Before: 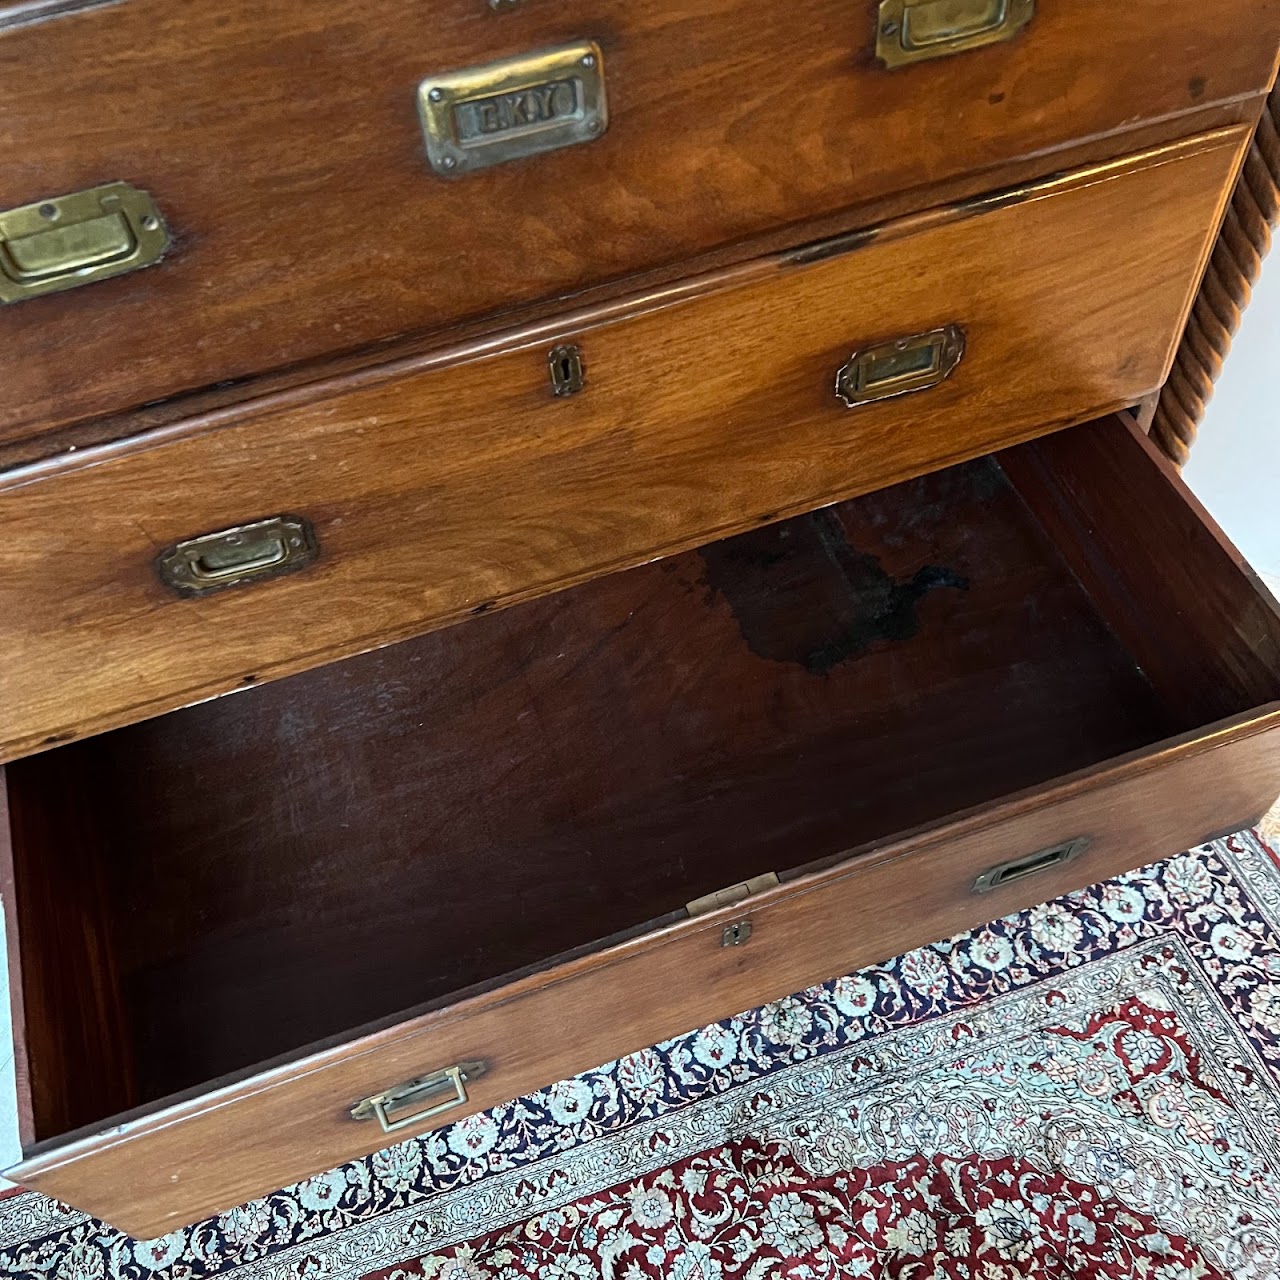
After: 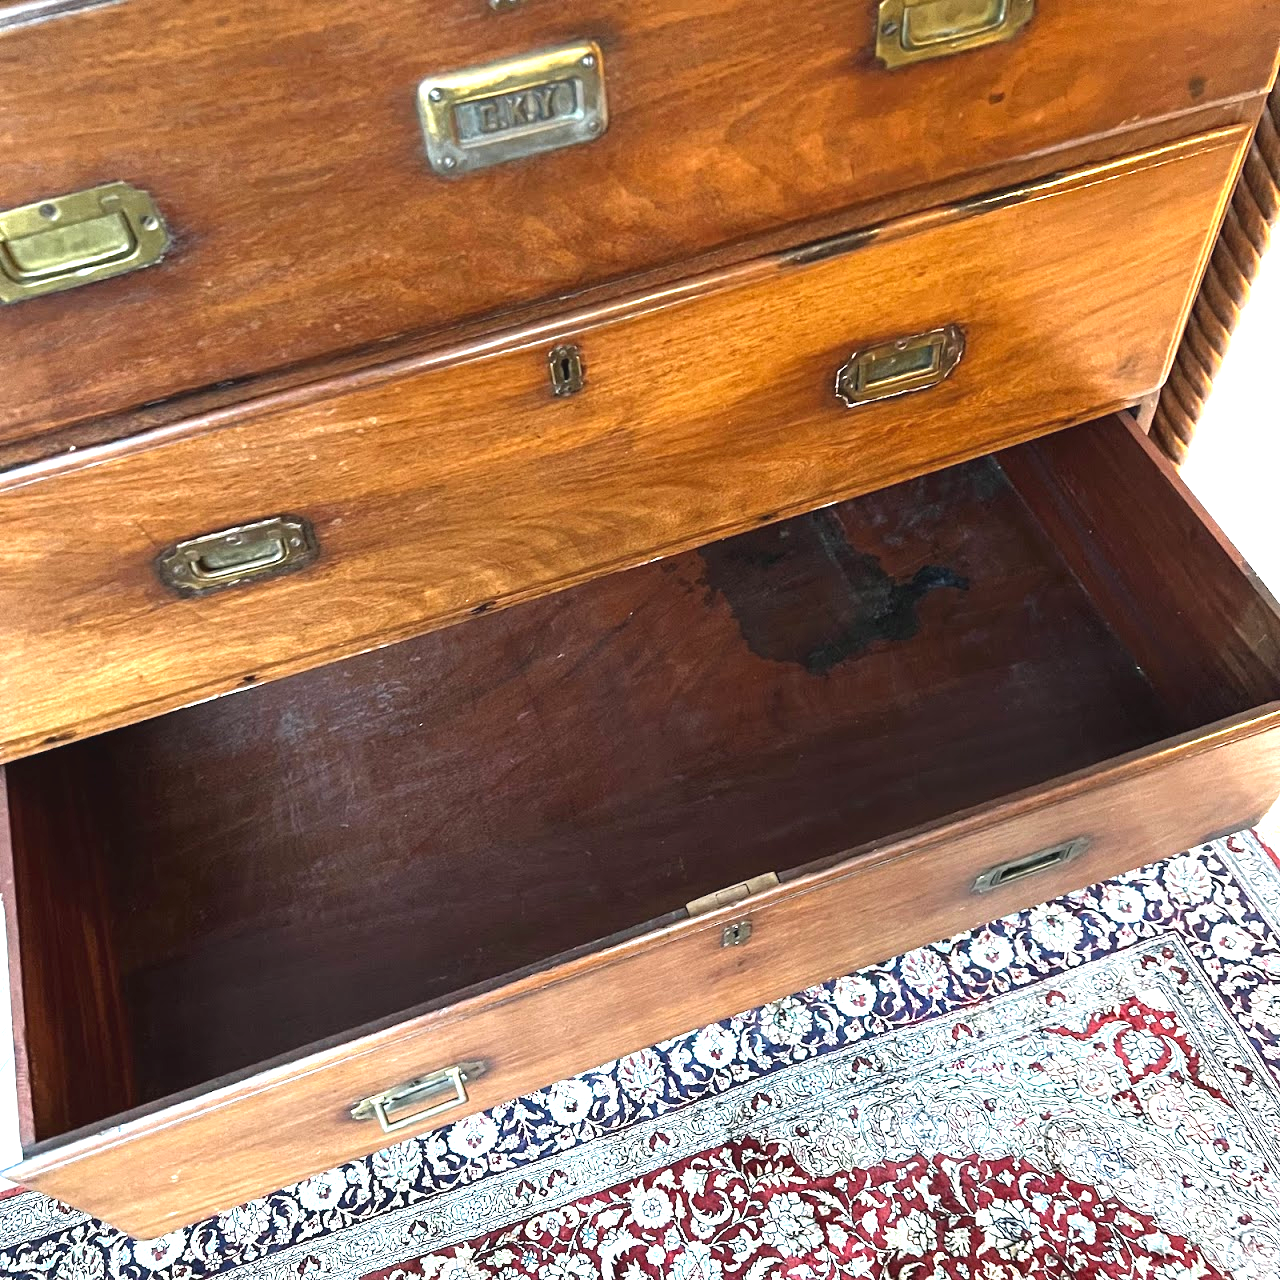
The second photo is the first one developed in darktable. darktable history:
exposure: black level correction -0.002, exposure 1.34 EV, compensate exposure bias true, compensate highlight preservation false
contrast brightness saturation: contrast -0.023, brightness -0.012, saturation 0.042
